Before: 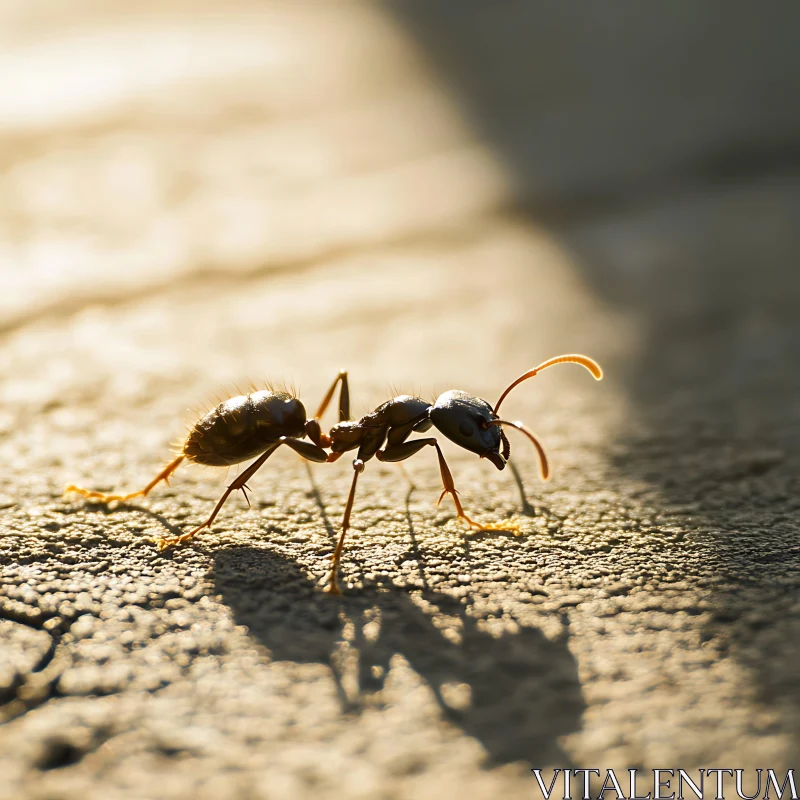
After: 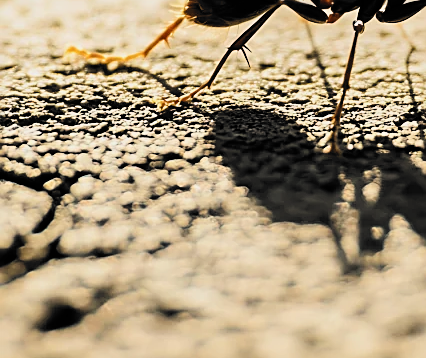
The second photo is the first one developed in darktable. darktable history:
sharpen: on, module defaults
crop and rotate: top 54.994%, right 46.67%, bottom 0.168%
filmic rgb: black relative exposure -5.12 EV, white relative exposure 3.55 EV, hardness 3.19, contrast 1.395, highlights saturation mix -29.01%, color science v6 (2022)
